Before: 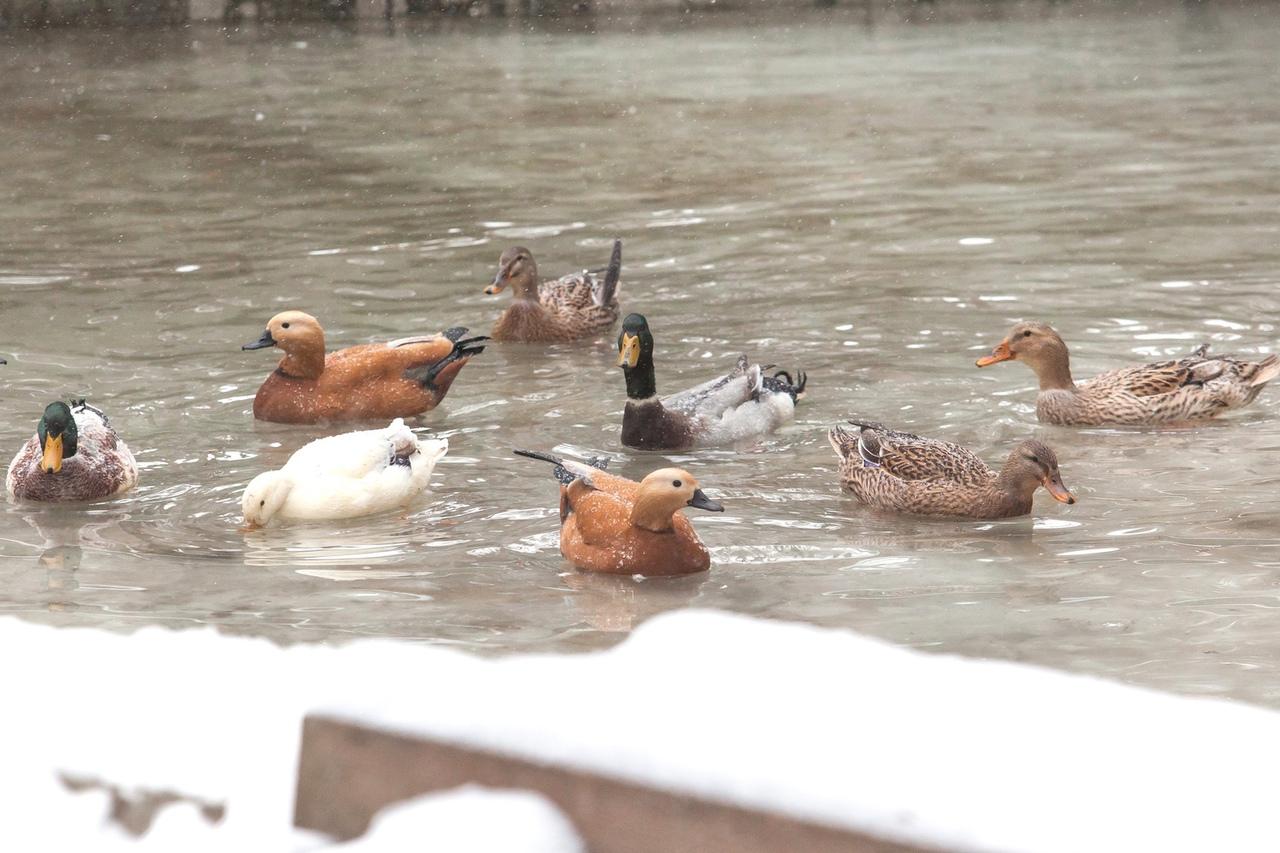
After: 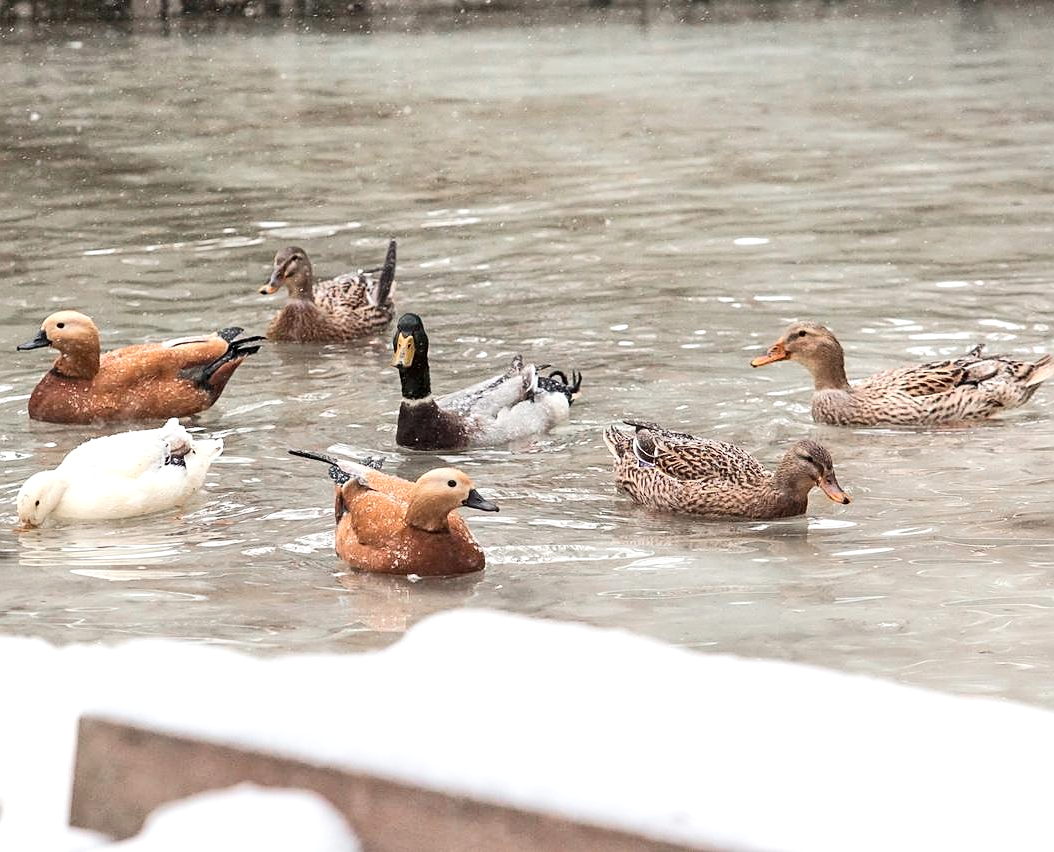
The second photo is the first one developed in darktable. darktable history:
sharpen: on, module defaults
color zones: curves: ch1 [(0, 0.679) (0.143, 0.647) (0.286, 0.261) (0.378, -0.011) (0.571, 0.396) (0.714, 0.399) (0.857, 0.406) (1, 0.679)], mix -62.49%
crop: left 17.609%, bottom 0.046%
local contrast: highlights 105%, shadows 102%, detail 119%, midtone range 0.2
tone curve: curves: ch0 [(0, 0) (0.003, 0.016) (0.011, 0.016) (0.025, 0.016) (0.044, 0.016) (0.069, 0.016) (0.1, 0.026) (0.136, 0.047) (0.177, 0.088) (0.224, 0.14) (0.277, 0.2) (0.335, 0.276) (0.399, 0.37) (0.468, 0.47) (0.543, 0.583) (0.623, 0.698) (0.709, 0.779) (0.801, 0.858) (0.898, 0.929) (1, 1)], color space Lab, independent channels, preserve colors none
